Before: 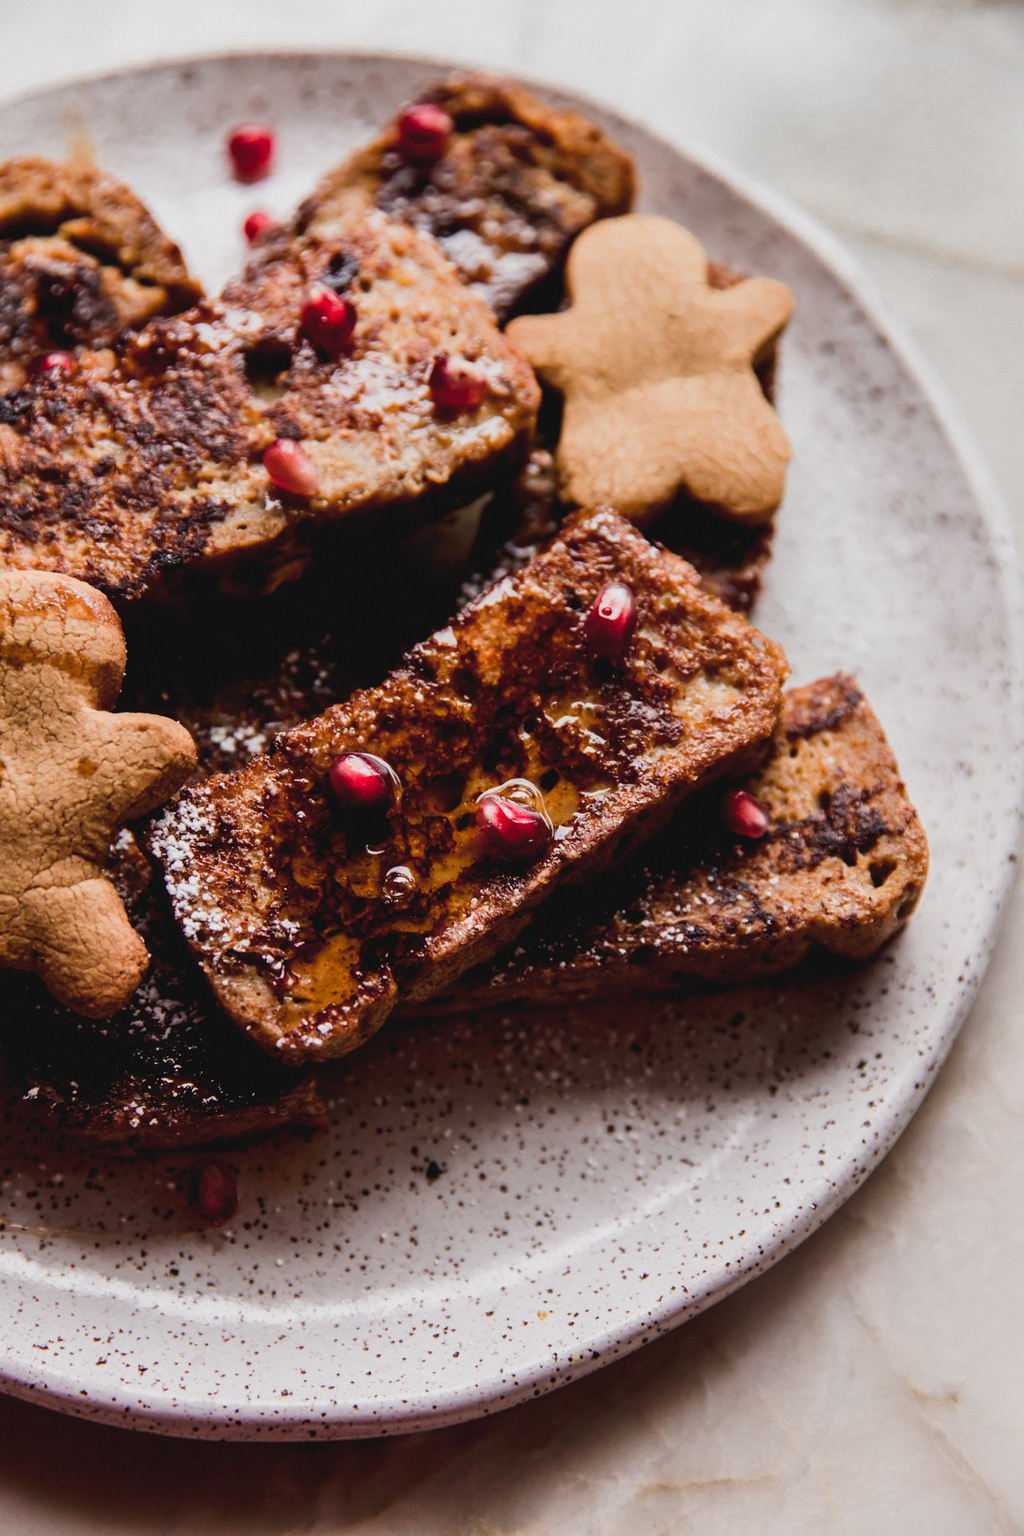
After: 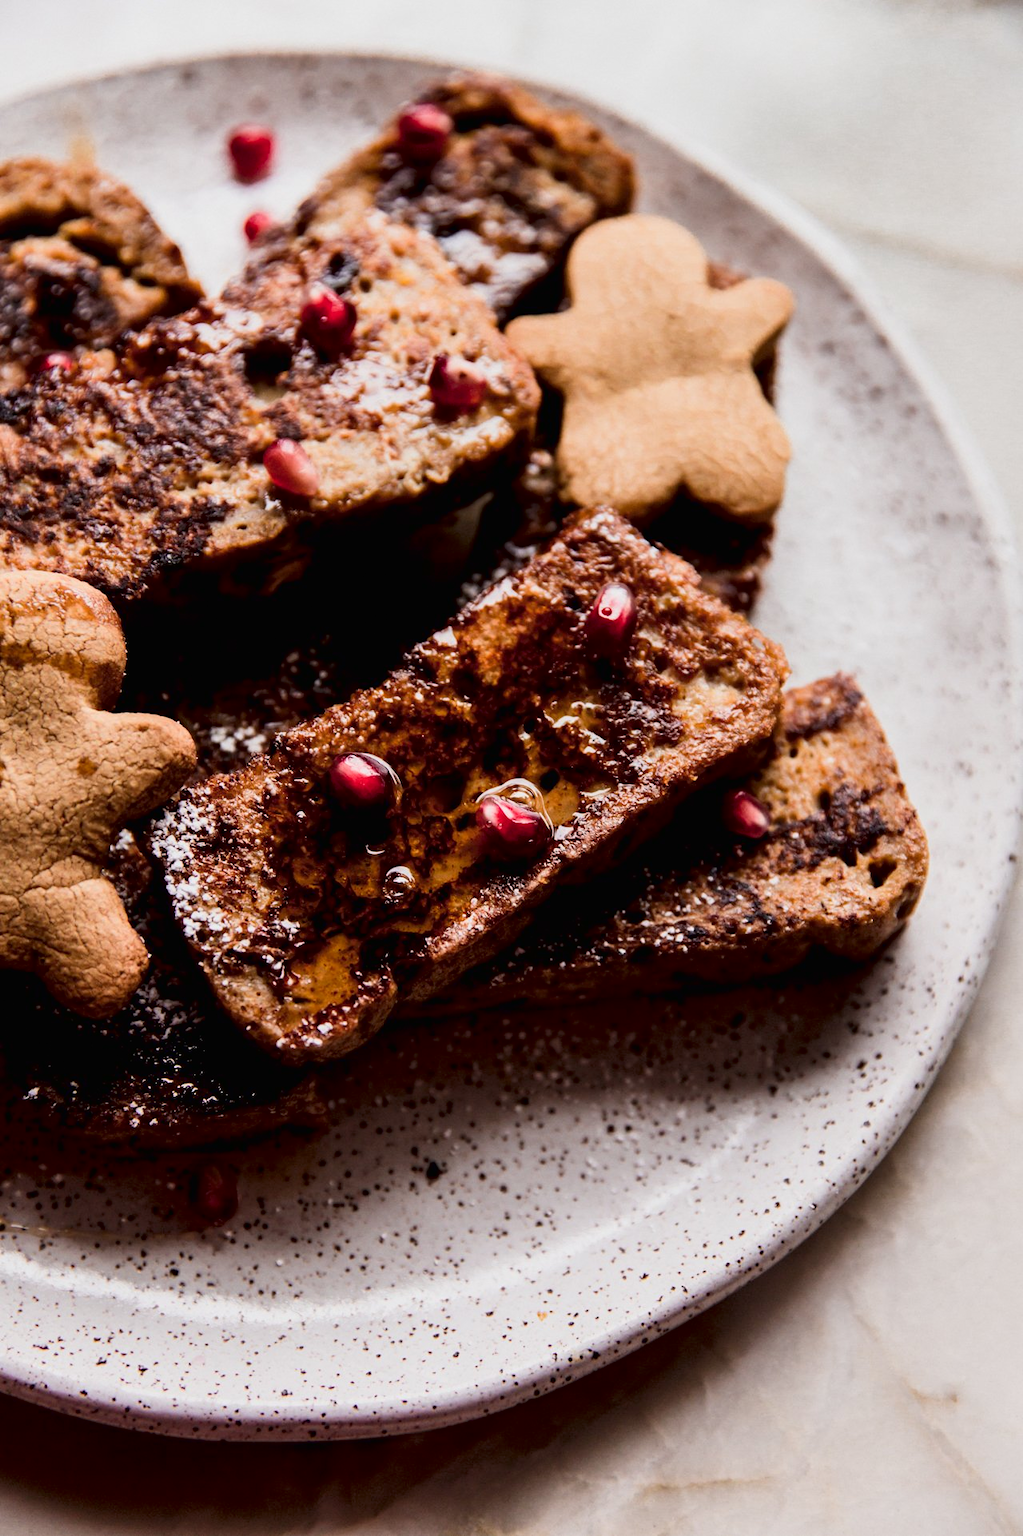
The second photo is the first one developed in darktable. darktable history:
tone curve: curves: ch0 [(0, 0) (0.118, 0.034) (0.182, 0.124) (0.265, 0.214) (0.504, 0.508) (0.783, 0.825) (1, 1)], color space Lab, independent channels, preserve colors none
